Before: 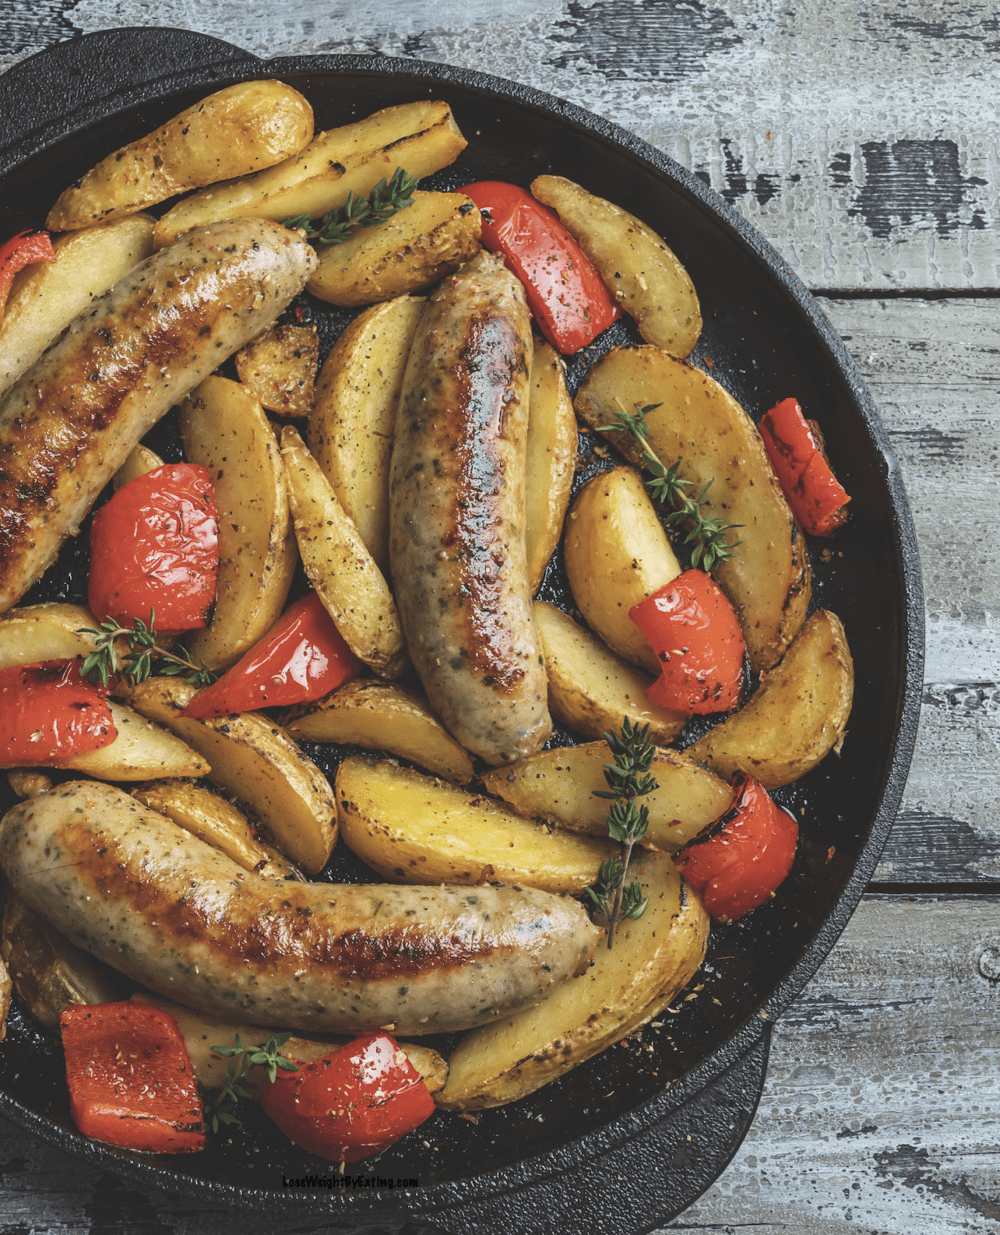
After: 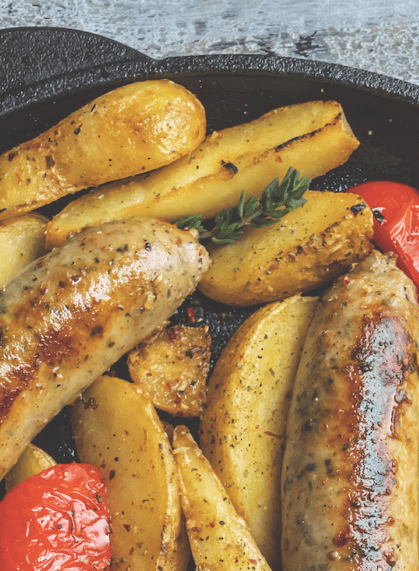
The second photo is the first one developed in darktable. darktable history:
contrast brightness saturation: brightness 0.09, saturation 0.19
crop and rotate: left 10.817%, top 0.062%, right 47.194%, bottom 53.626%
